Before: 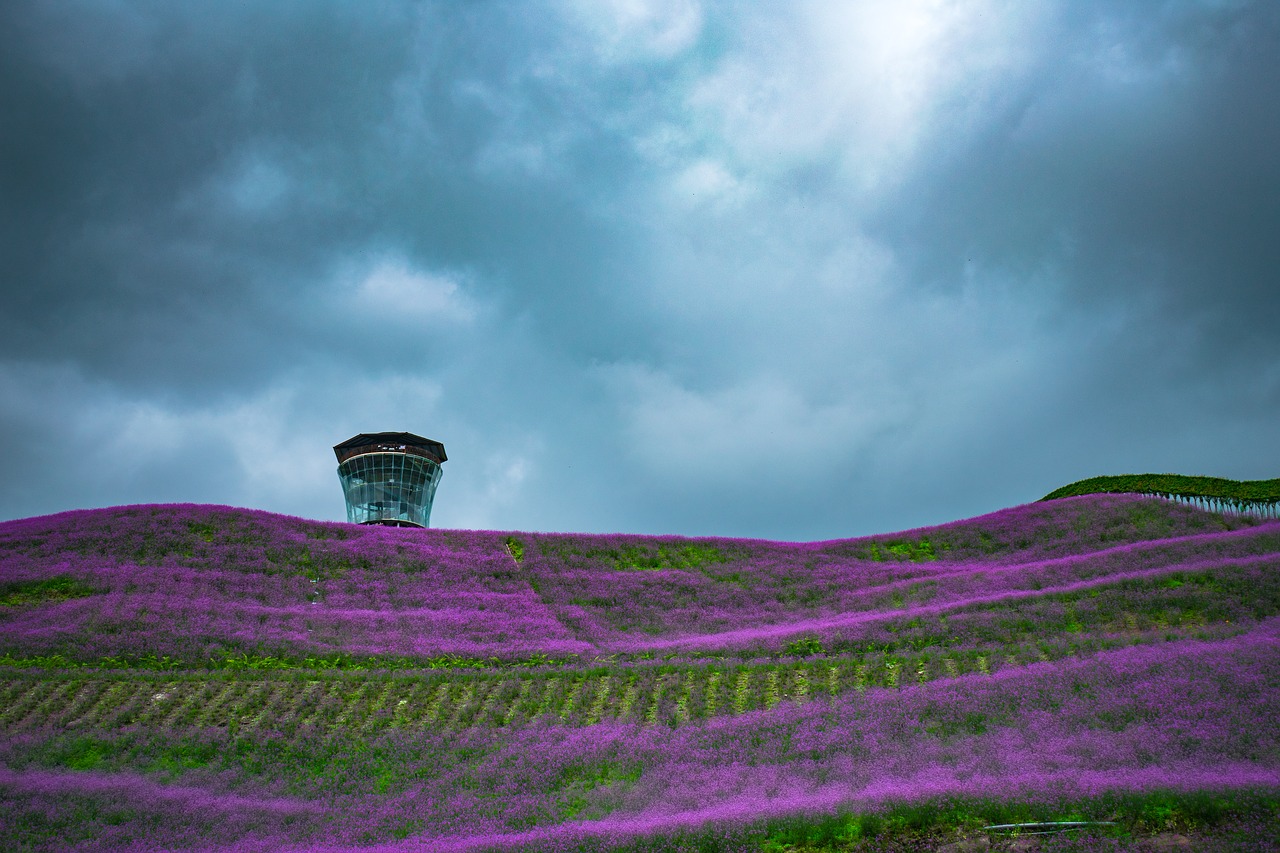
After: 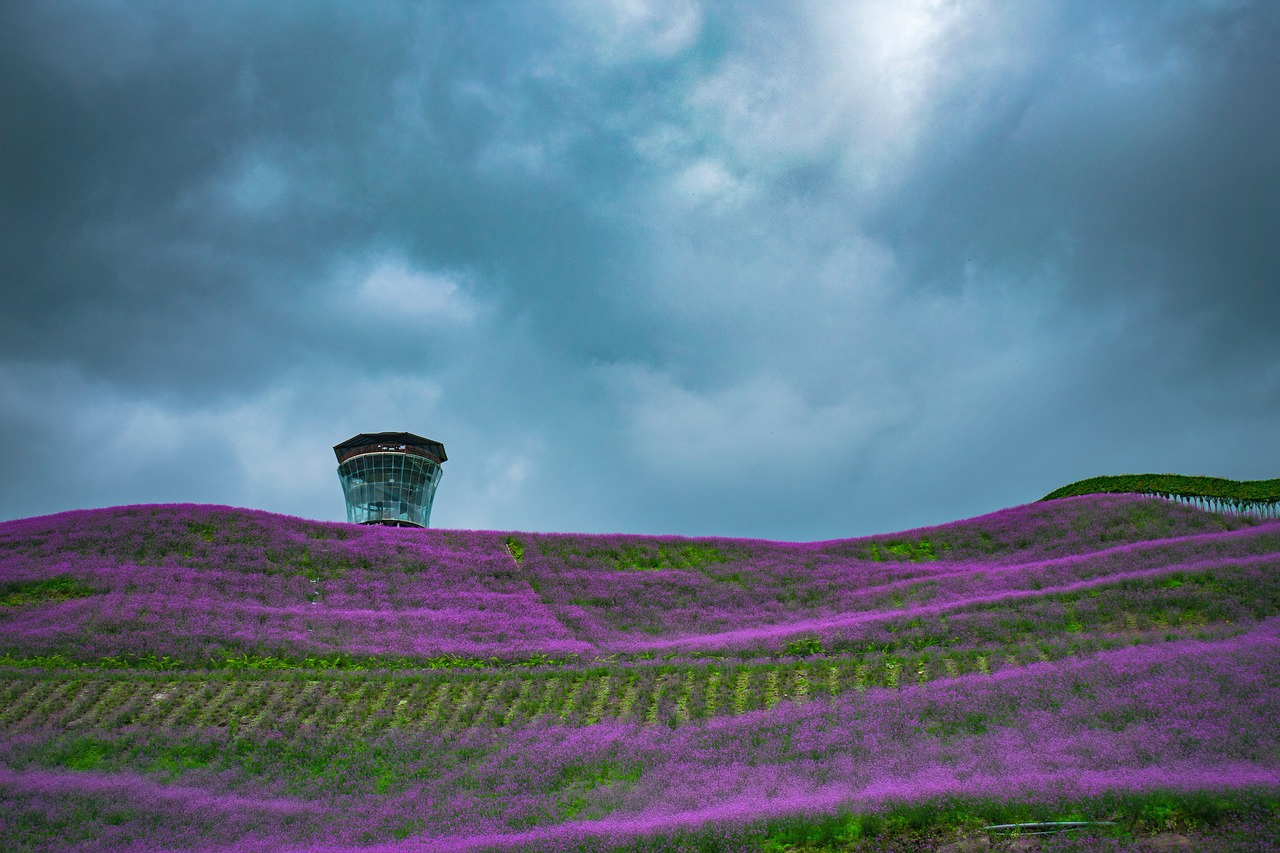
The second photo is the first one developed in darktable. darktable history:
shadows and highlights: shadows 39.64, highlights -59.78
